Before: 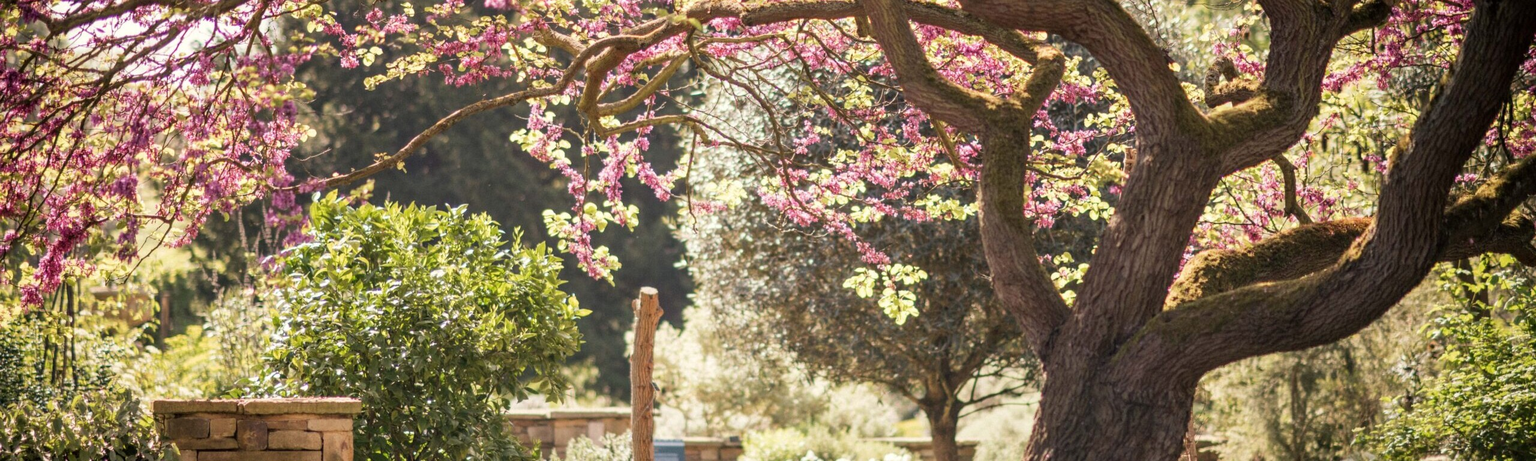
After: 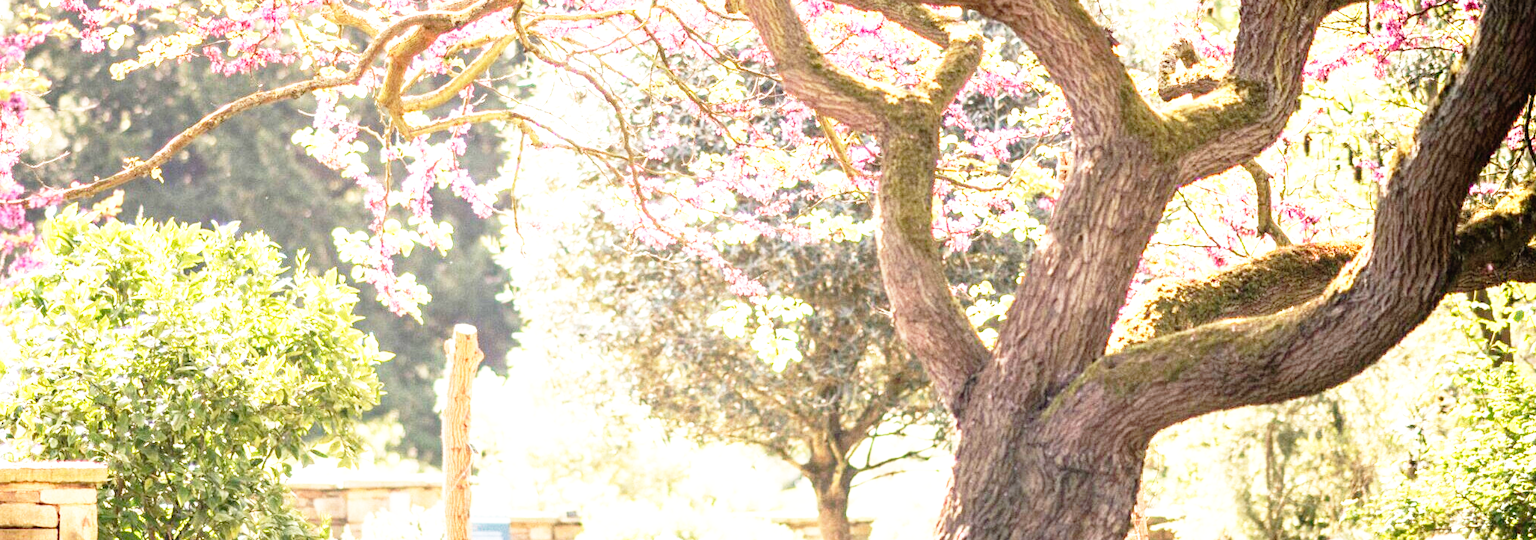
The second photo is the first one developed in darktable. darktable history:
crop and rotate: left 17.959%, top 5.771%, right 1.742%
exposure: black level correction 0, exposure 1.2 EV, compensate highlight preservation false
base curve: curves: ch0 [(0, 0) (0.012, 0.01) (0.073, 0.168) (0.31, 0.711) (0.645, 0.957) (1, 1)], preserve colors none
